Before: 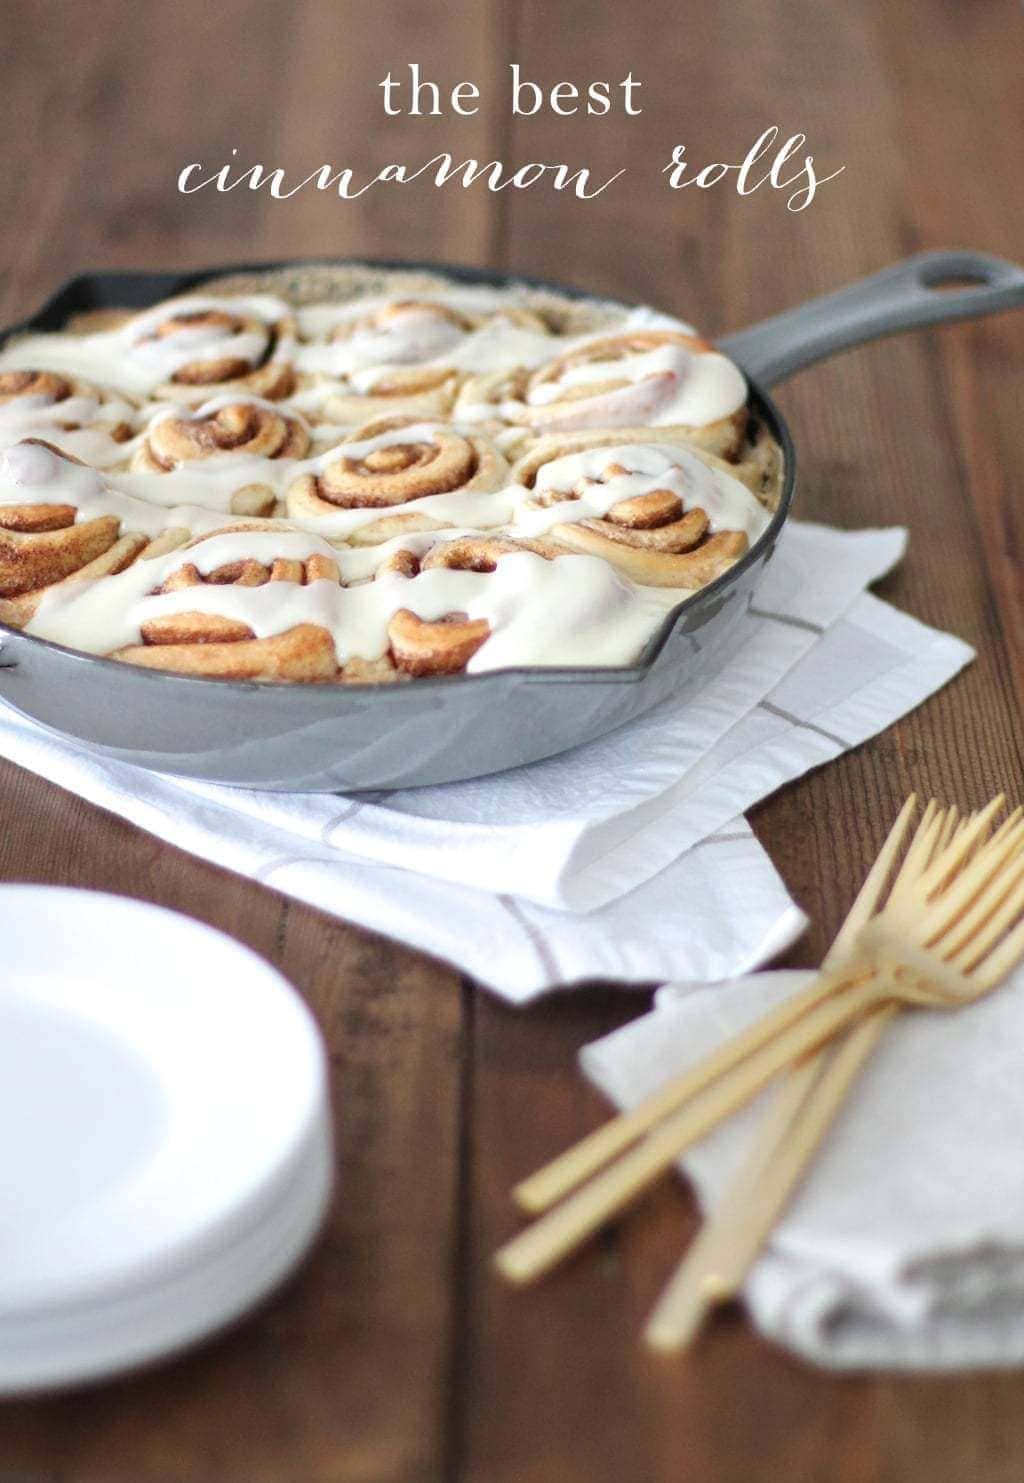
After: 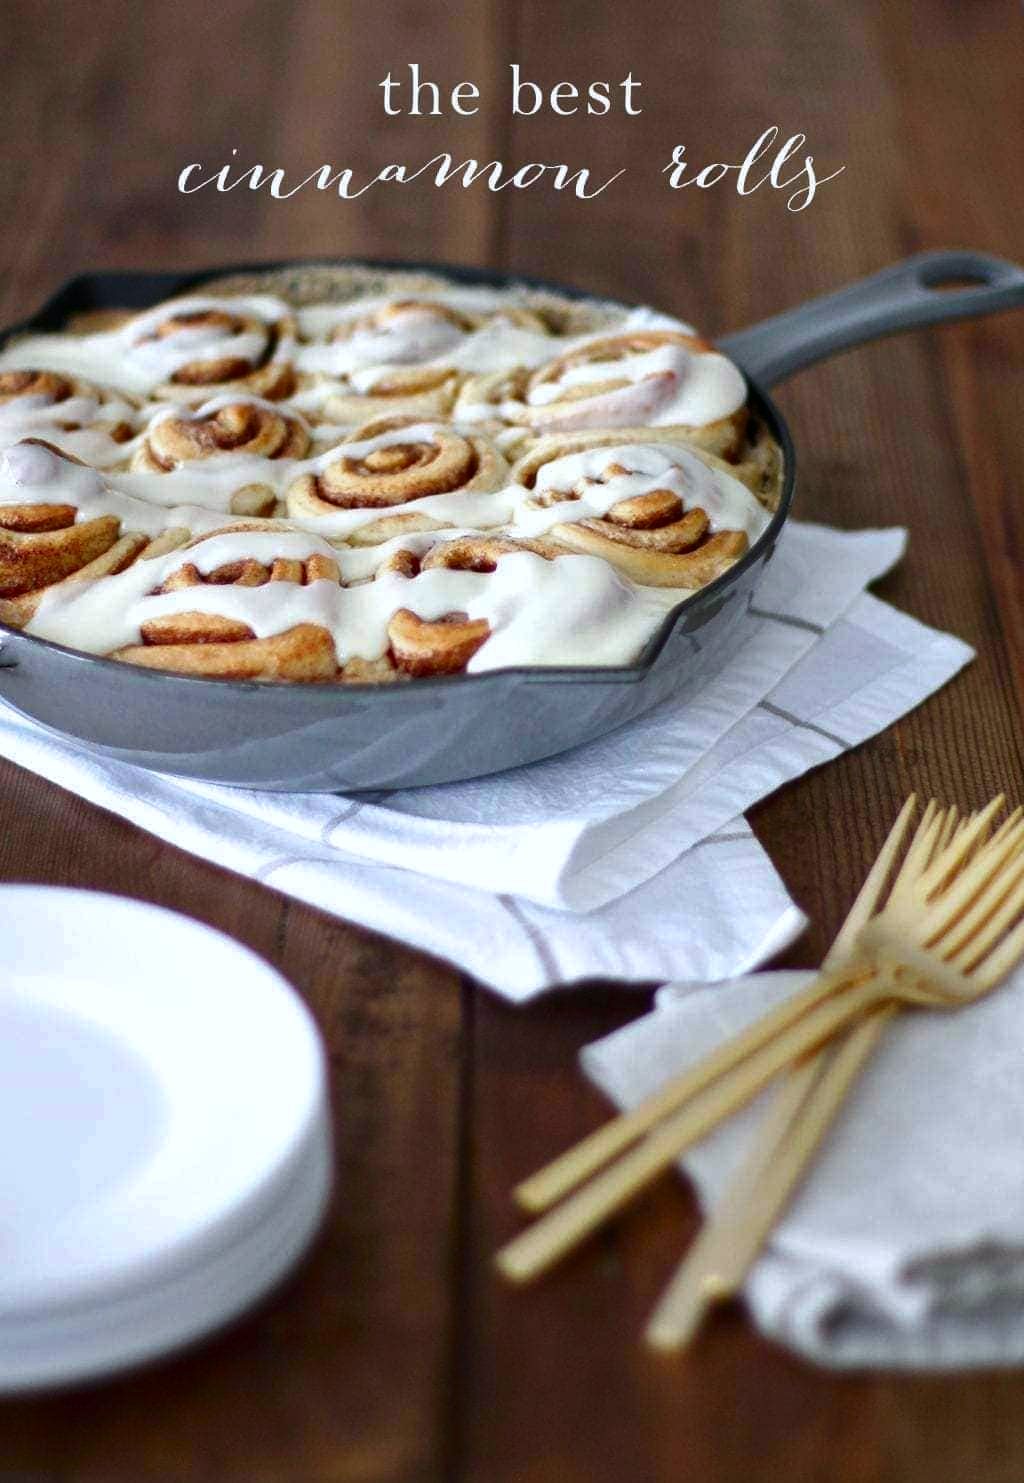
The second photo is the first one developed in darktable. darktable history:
white balance: red 0.976, blue 1.04
contrast brightness saturation: brightness -0.25, saturation 0.2
